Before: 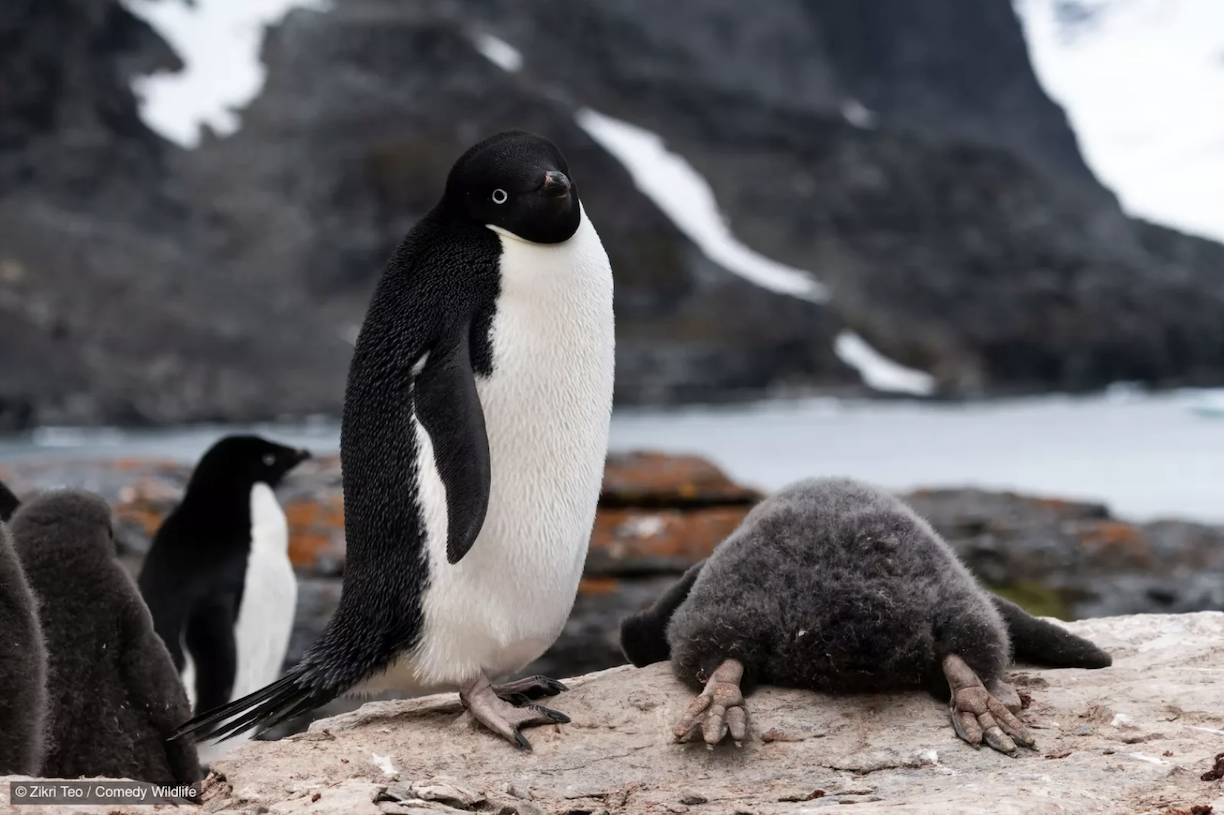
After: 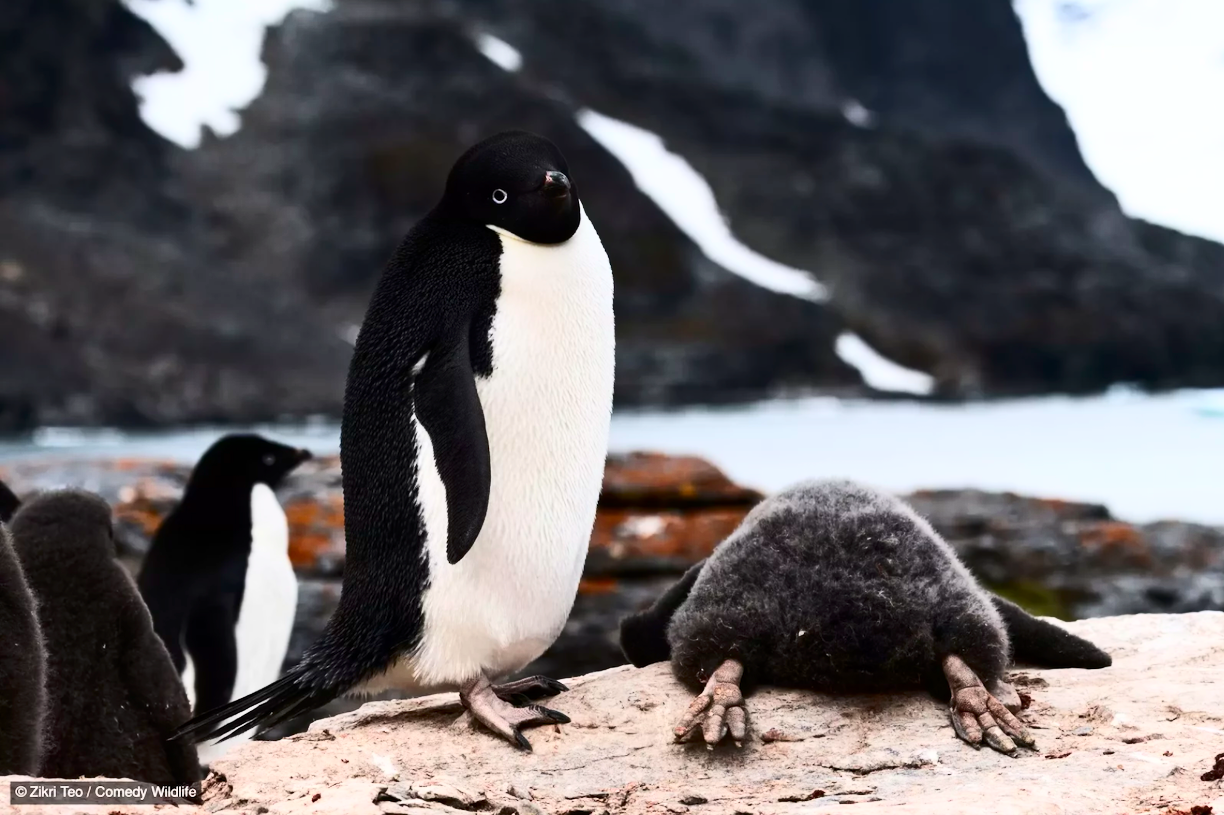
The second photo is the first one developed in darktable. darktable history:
contrast brightness saturation: contrast 0.411, brightness 0.097, saturation 0.211
